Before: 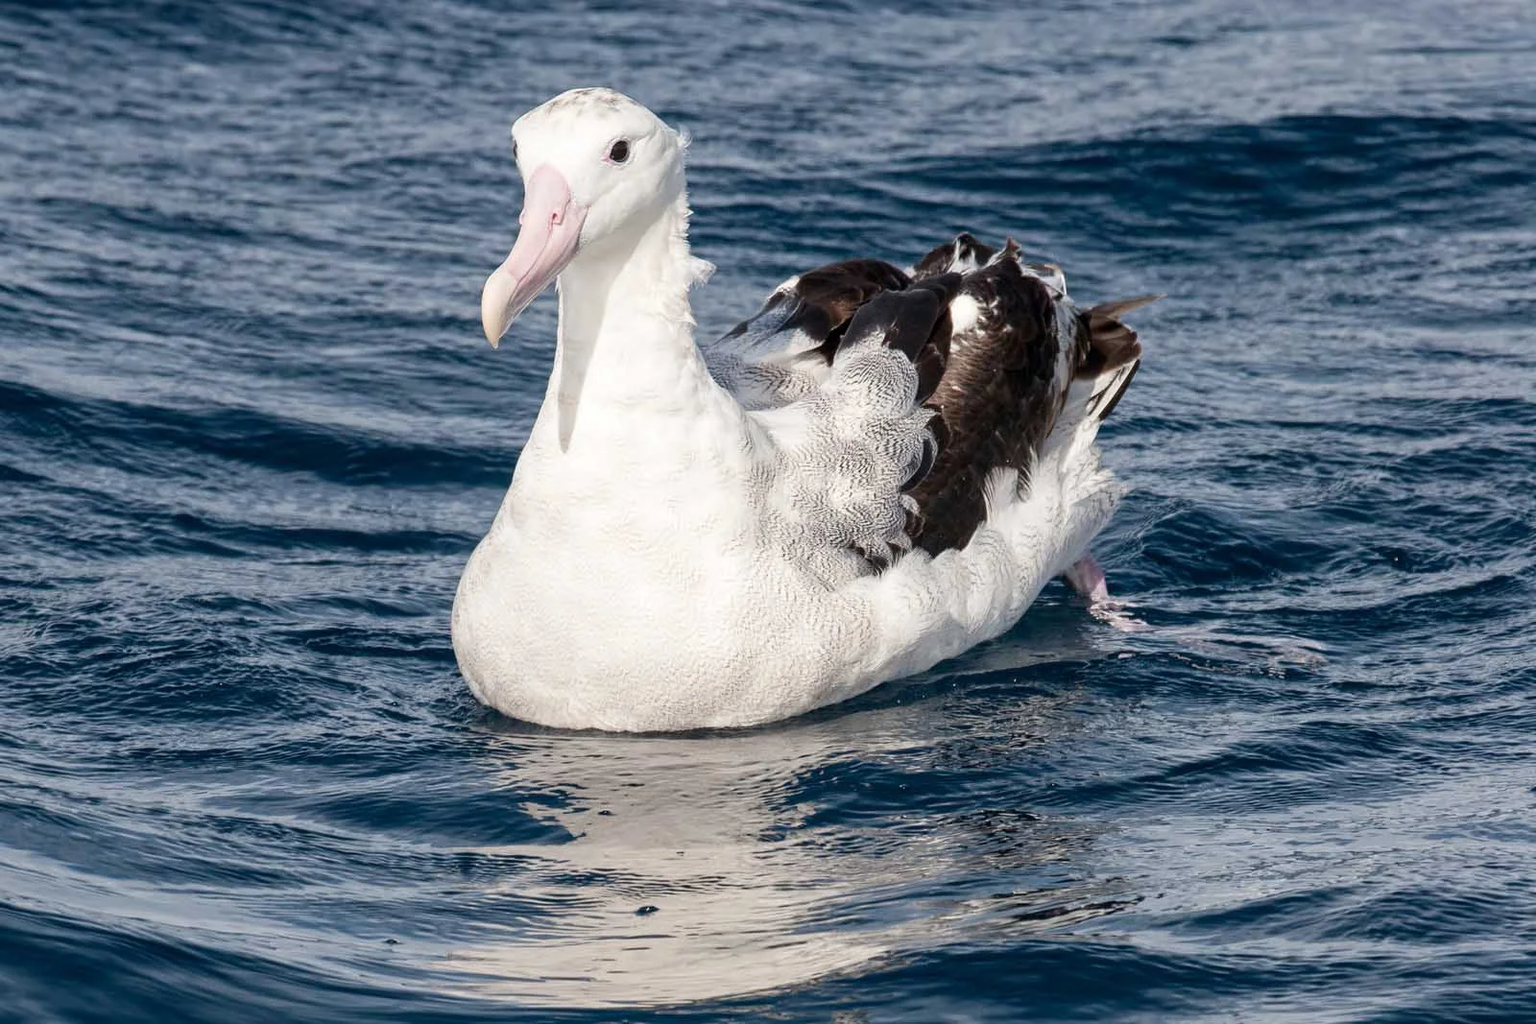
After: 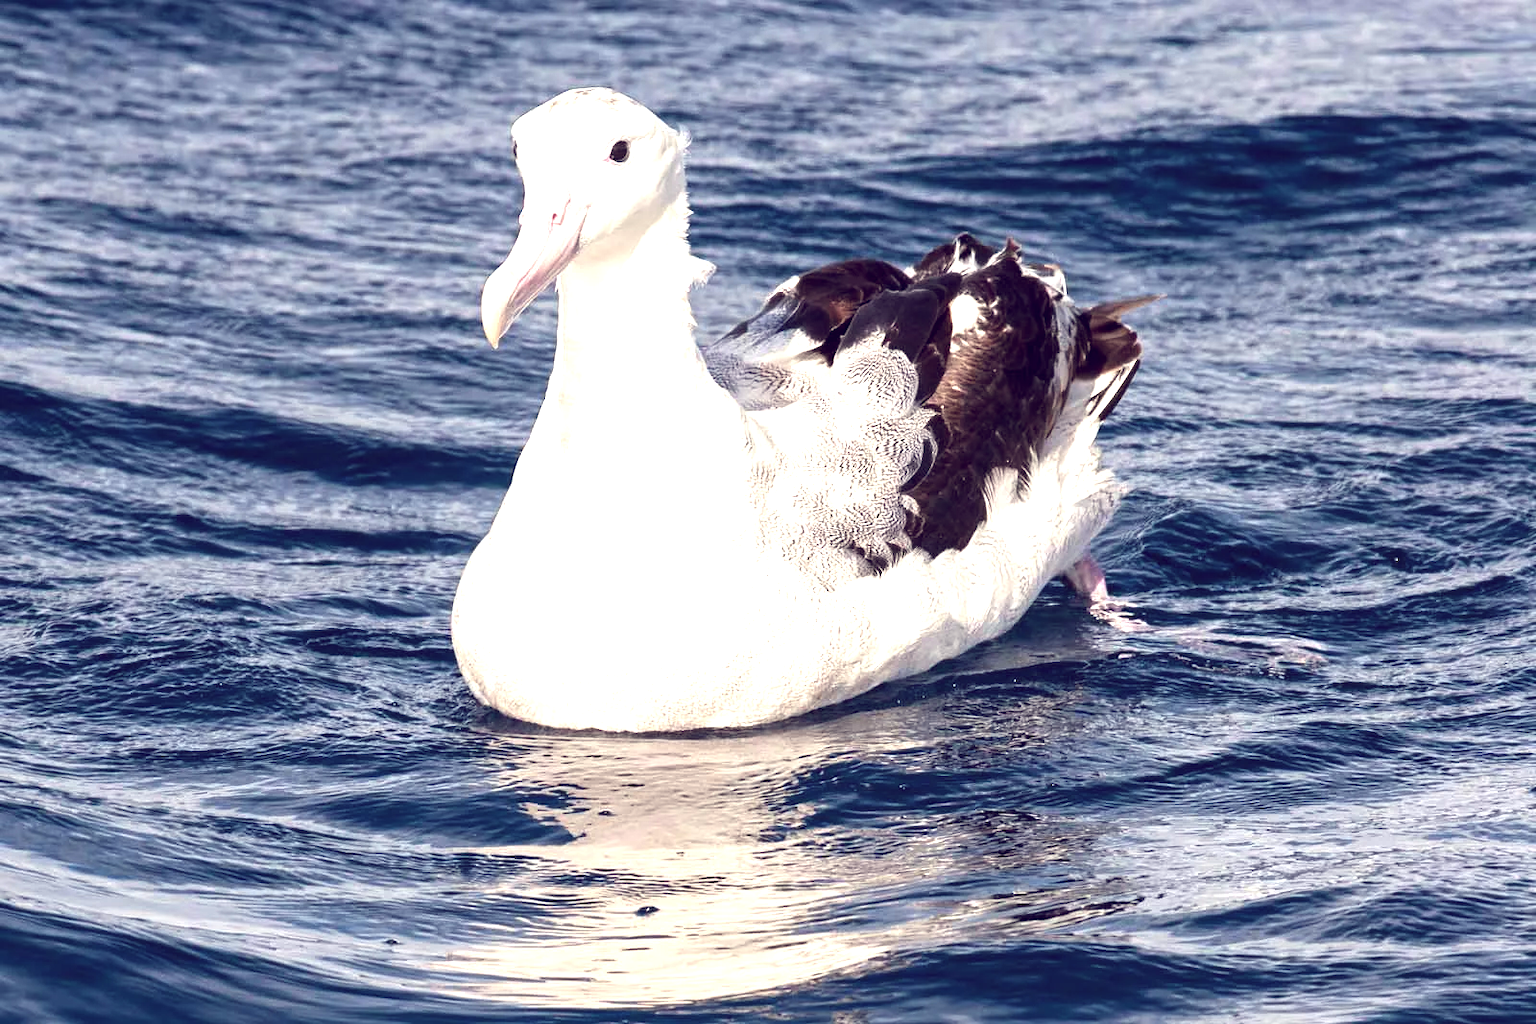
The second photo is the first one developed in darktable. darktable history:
exposure: black level correction 0, exposure 0.7 EV, compensate exposure bias true, compensate highlight preservation false
color balance: lift [1.001, 0.997, 0.99, 1.01], gamma [1.007, 1, 0.975, 1.025], gain [1, 1.065, 1.052, 0.935], contrast 13.25%
